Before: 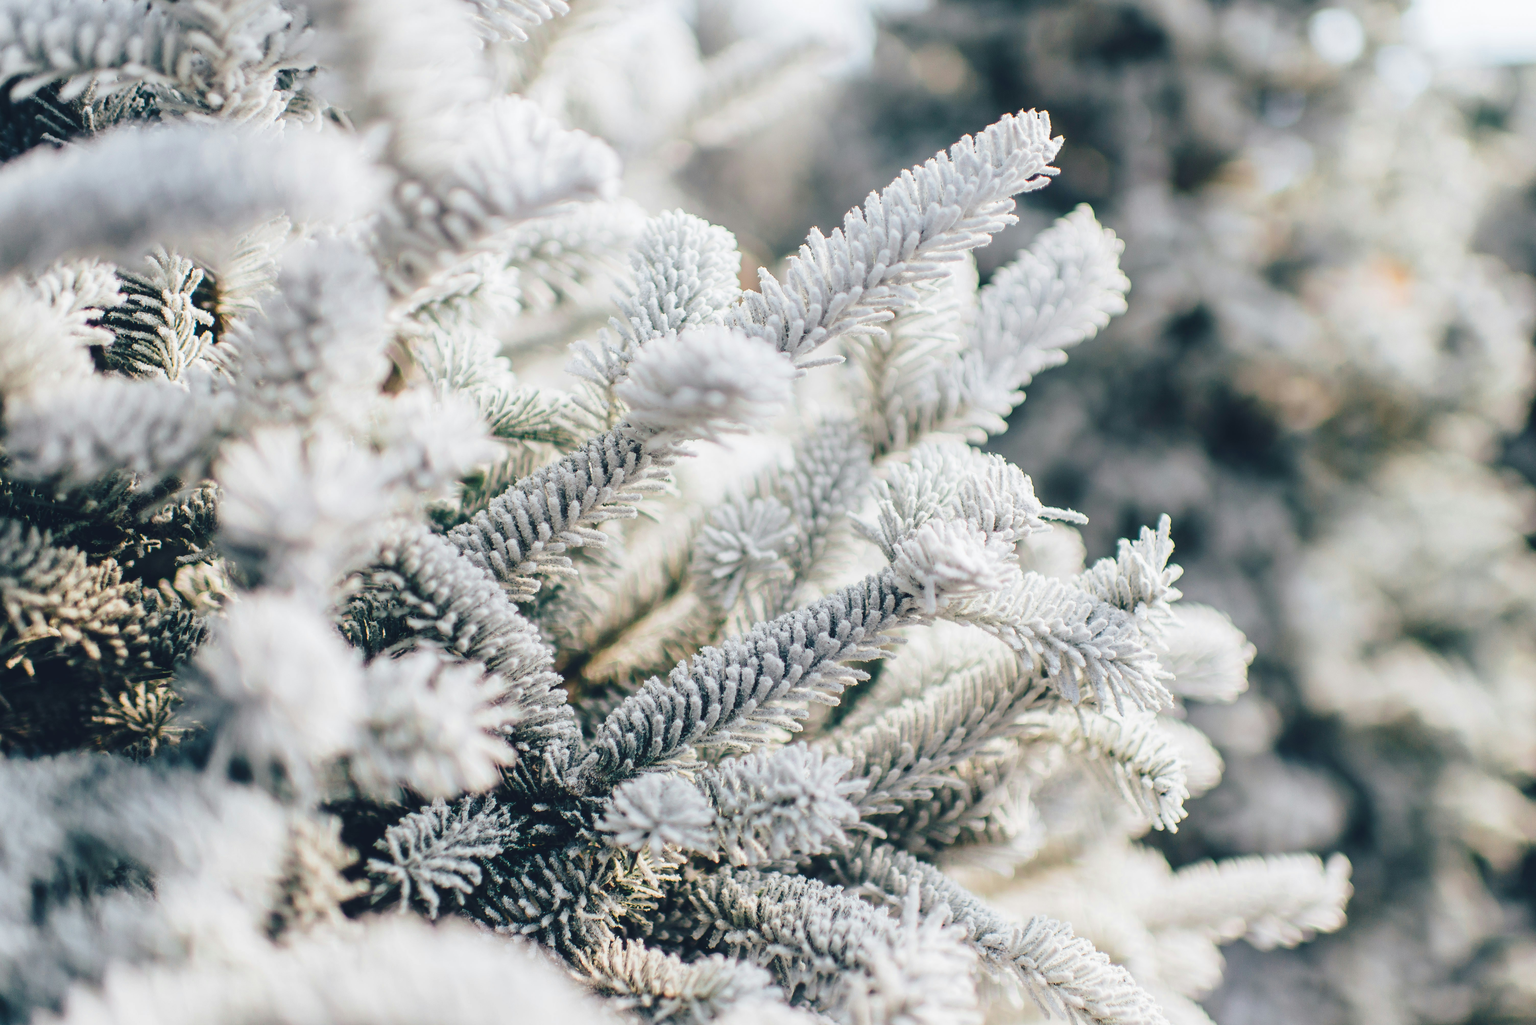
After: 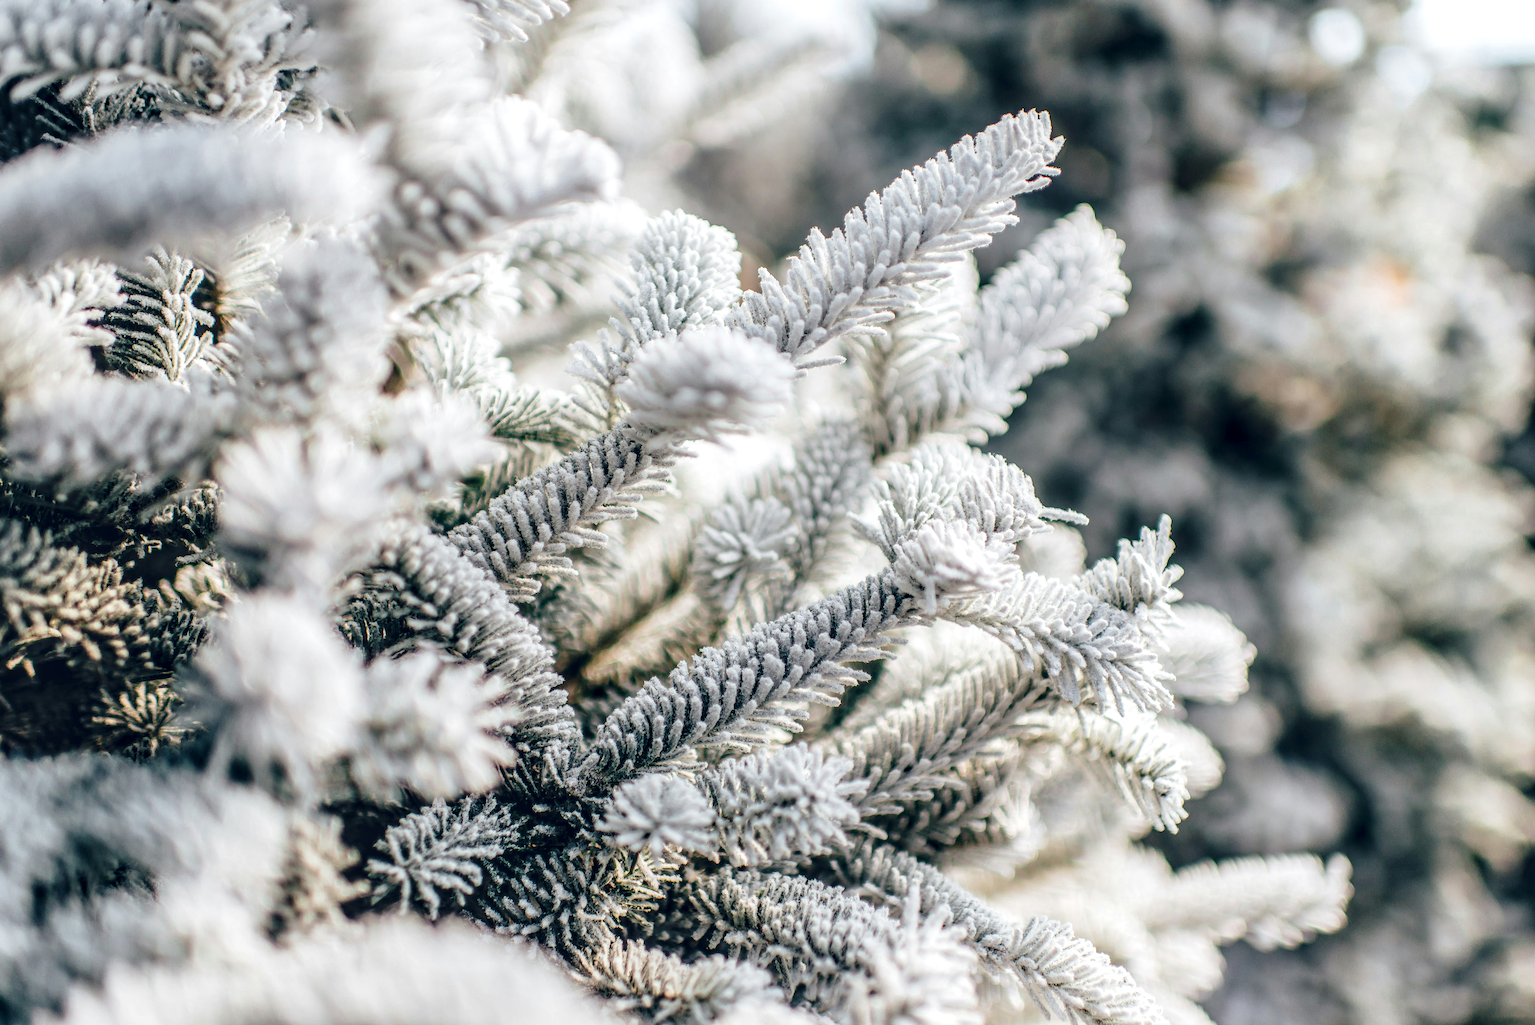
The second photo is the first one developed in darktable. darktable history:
color balance: mode lift, gamma, gain (sRGB)
local contrast: highlights 20%, detail 150%
